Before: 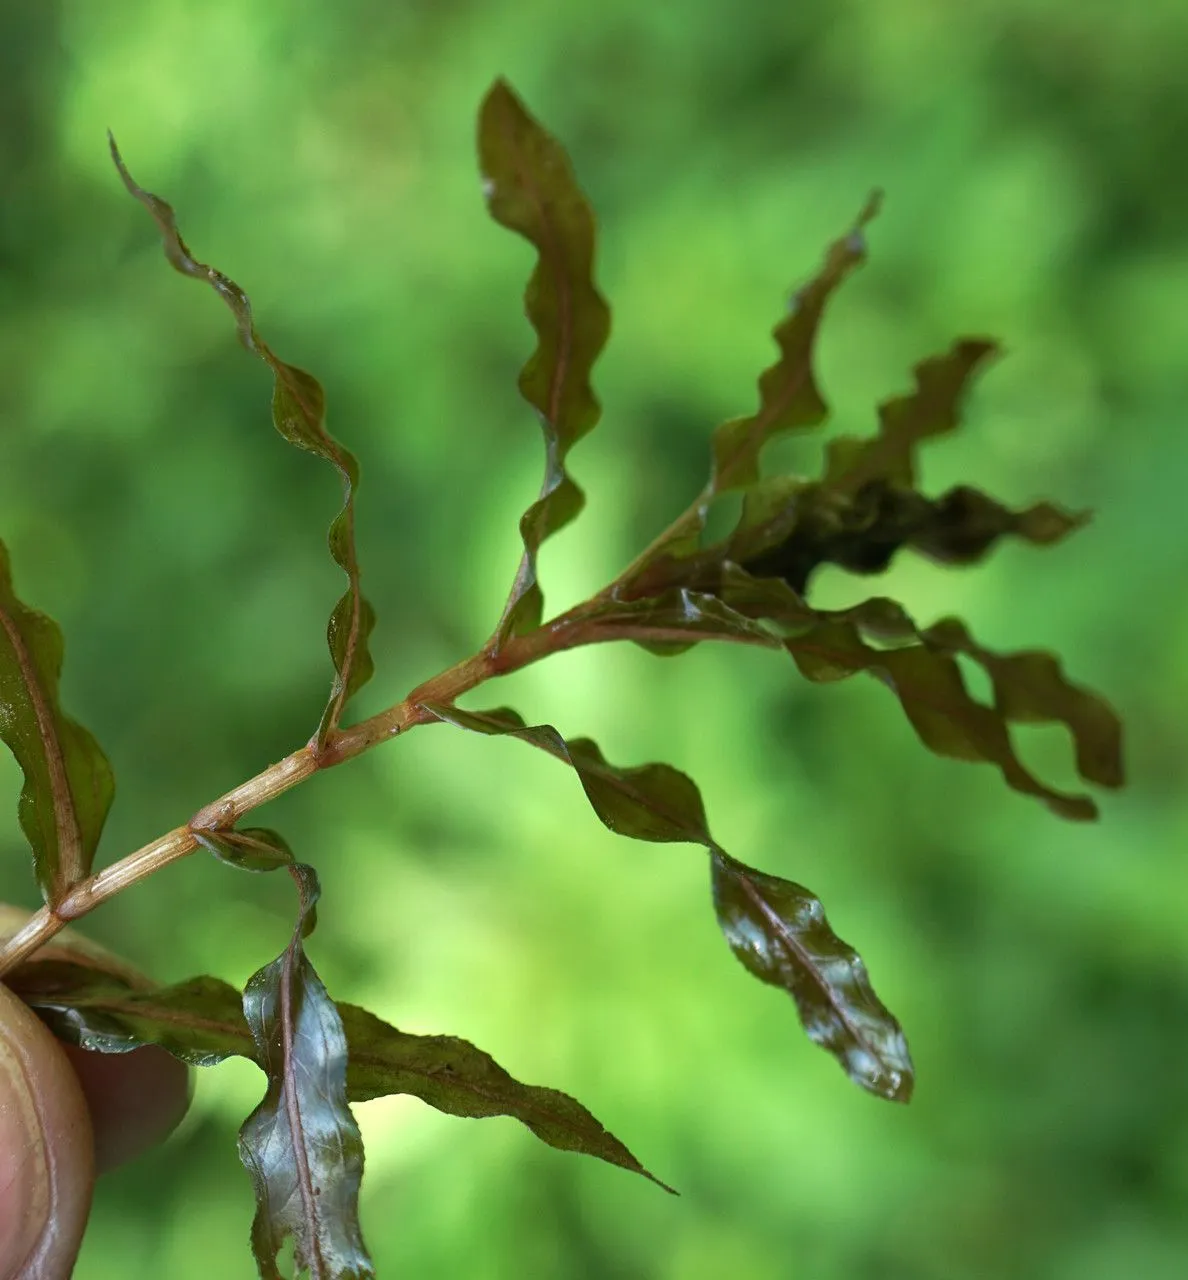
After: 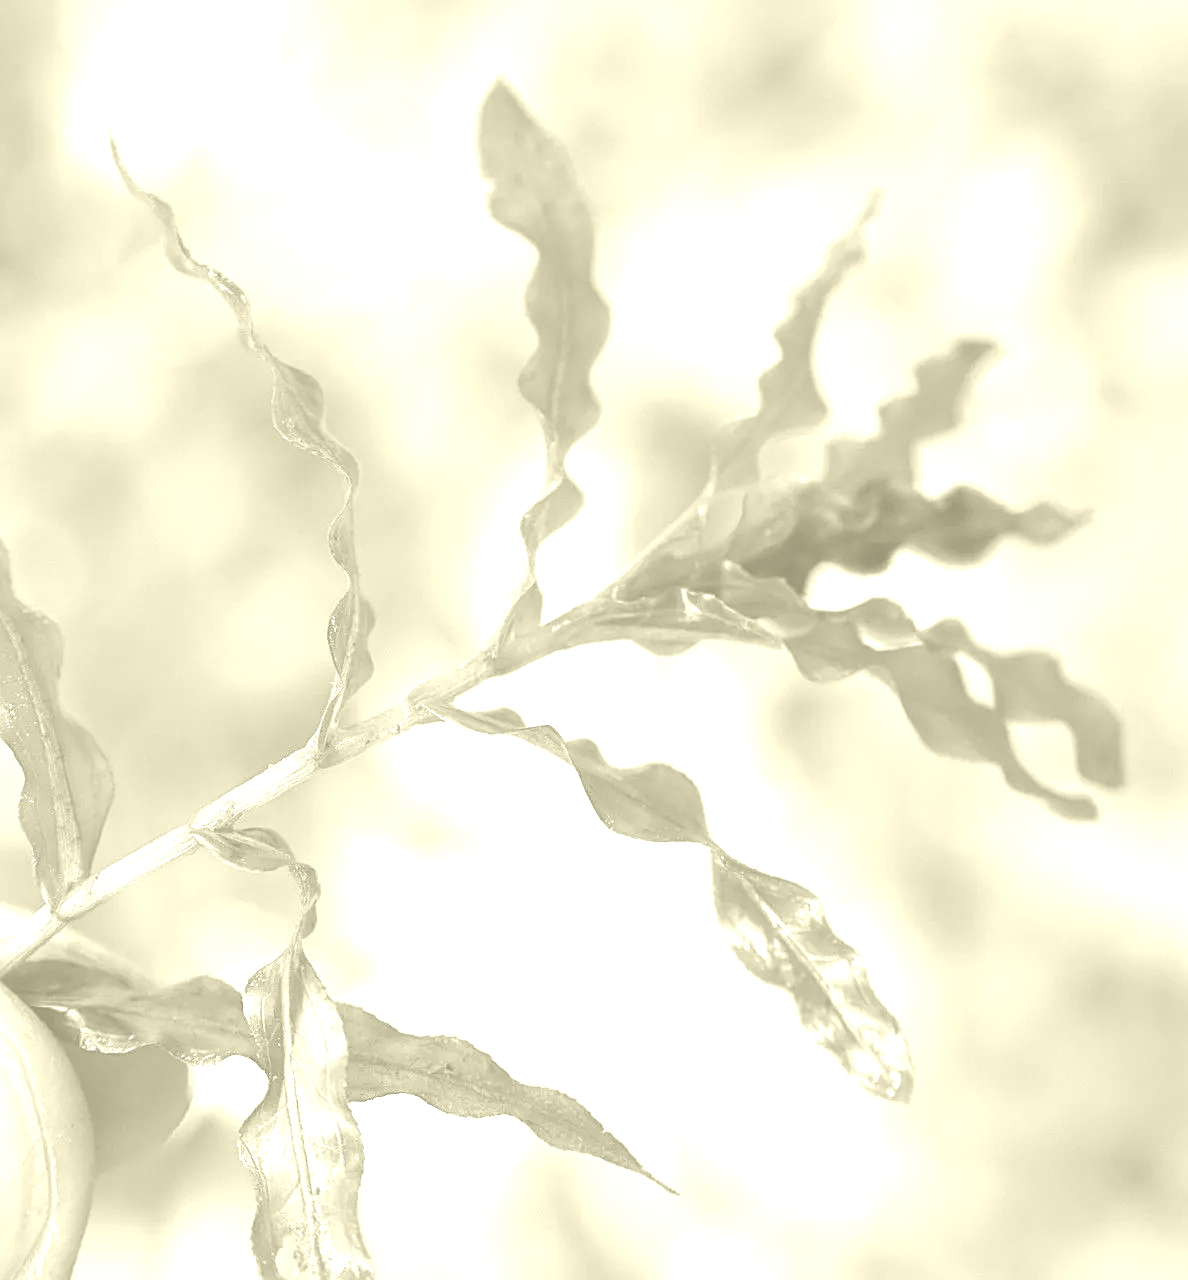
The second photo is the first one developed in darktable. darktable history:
sharpen: amount 0.55
colorize: hue 43.2°, saturation 40%, version 1
exposure: exposure 2 EV, compensate highlight preservation false
color balance rgb: perceptual saturation grading › global saturation 30%, global vibrance 20%
